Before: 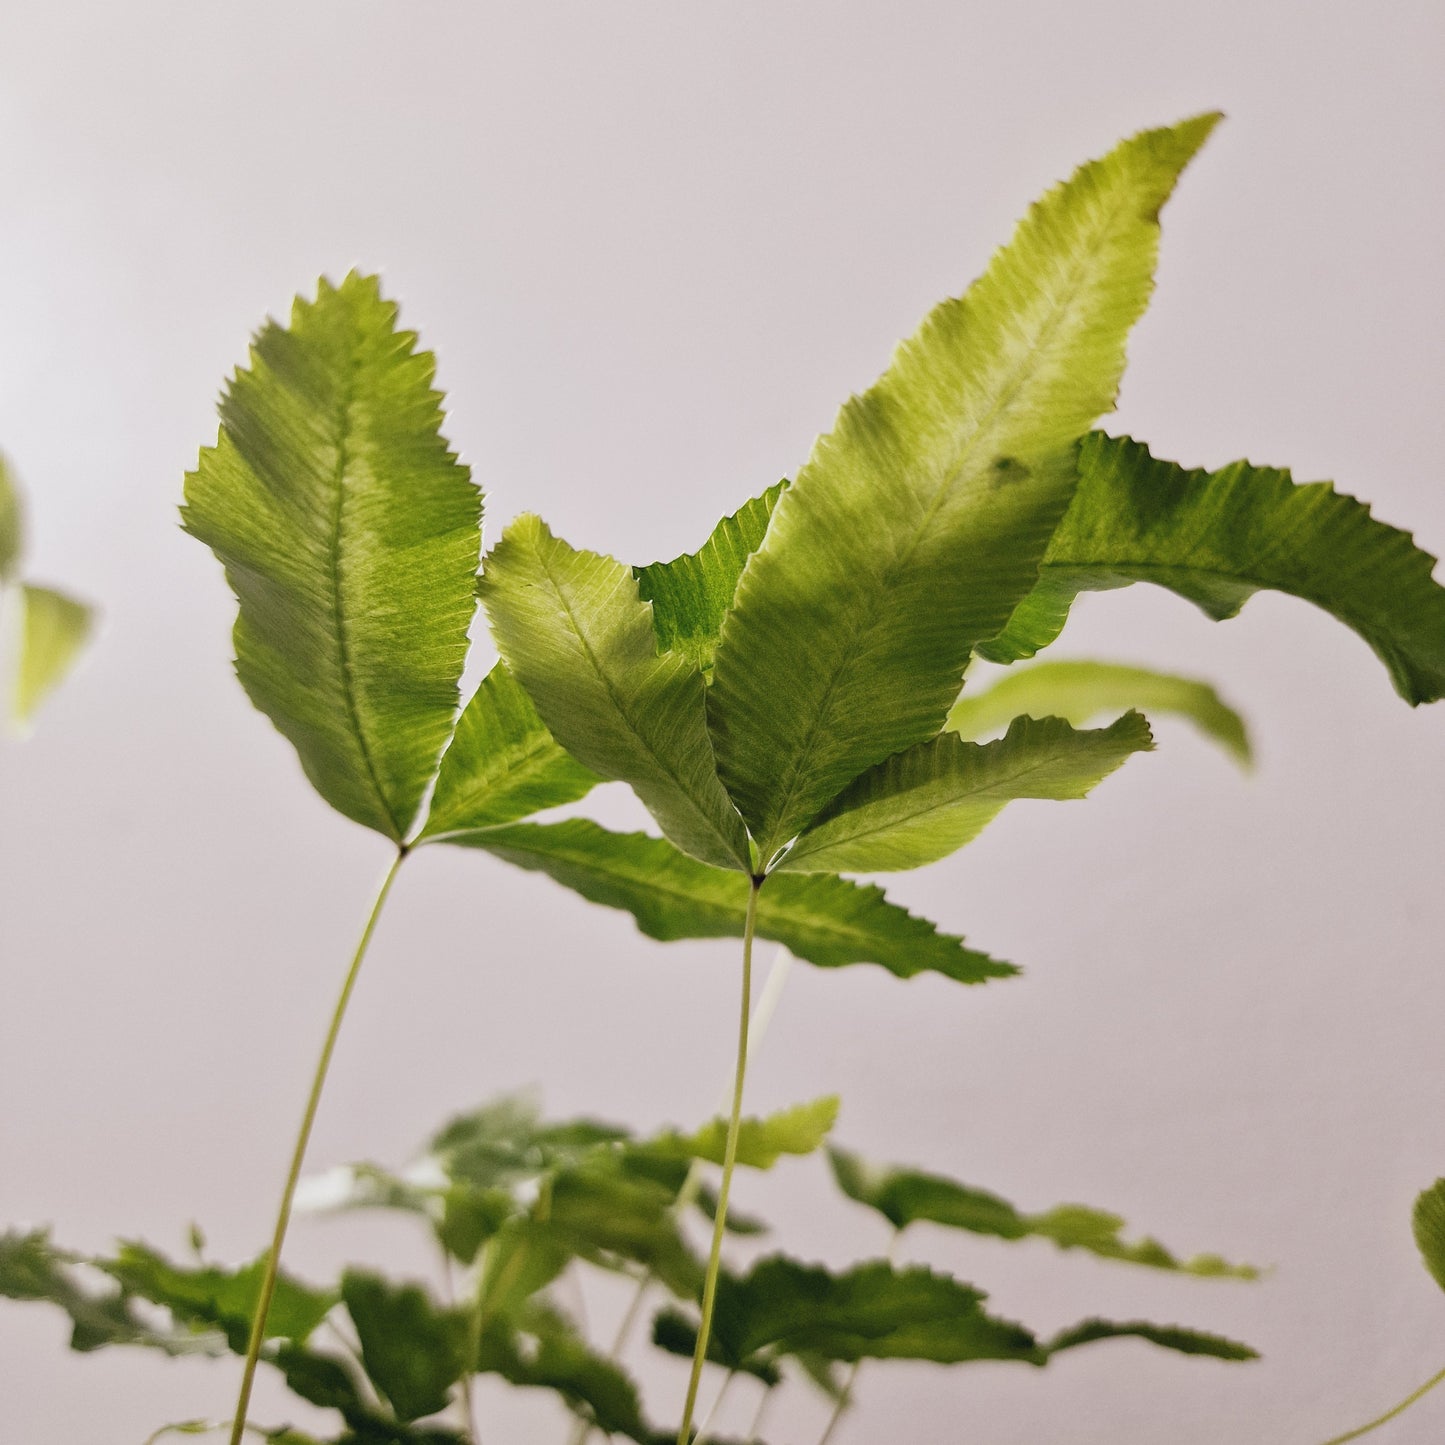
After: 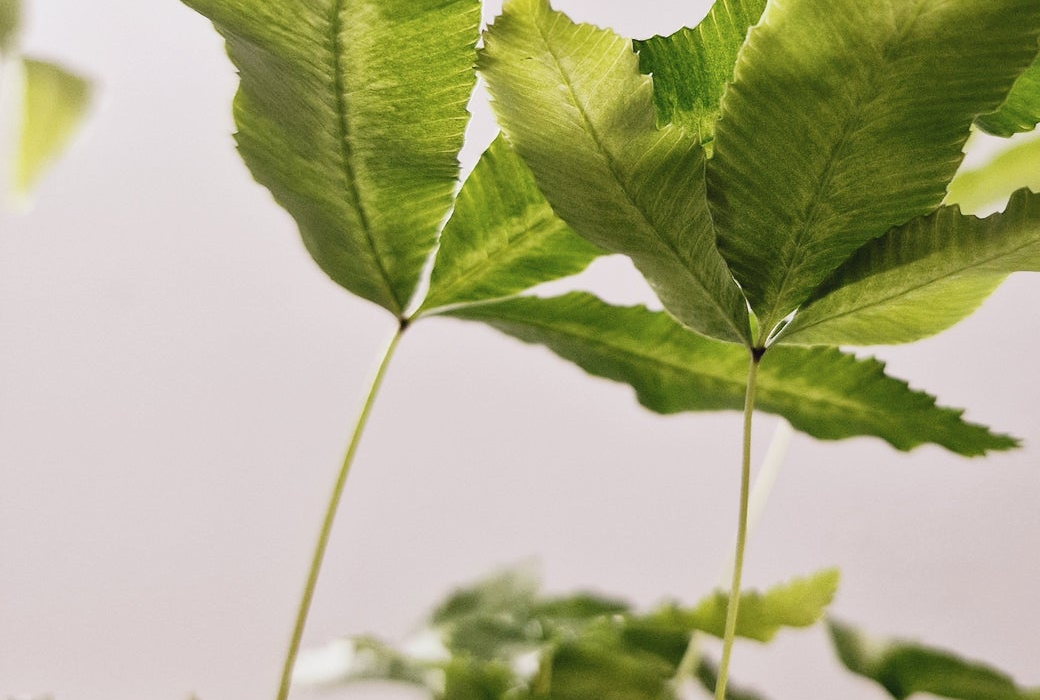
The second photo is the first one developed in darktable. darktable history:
crop: top 36.498%, right 27.964%, bottom 14.995%
contrast brightness saturation: contrast 0.15, brightness 0.05
